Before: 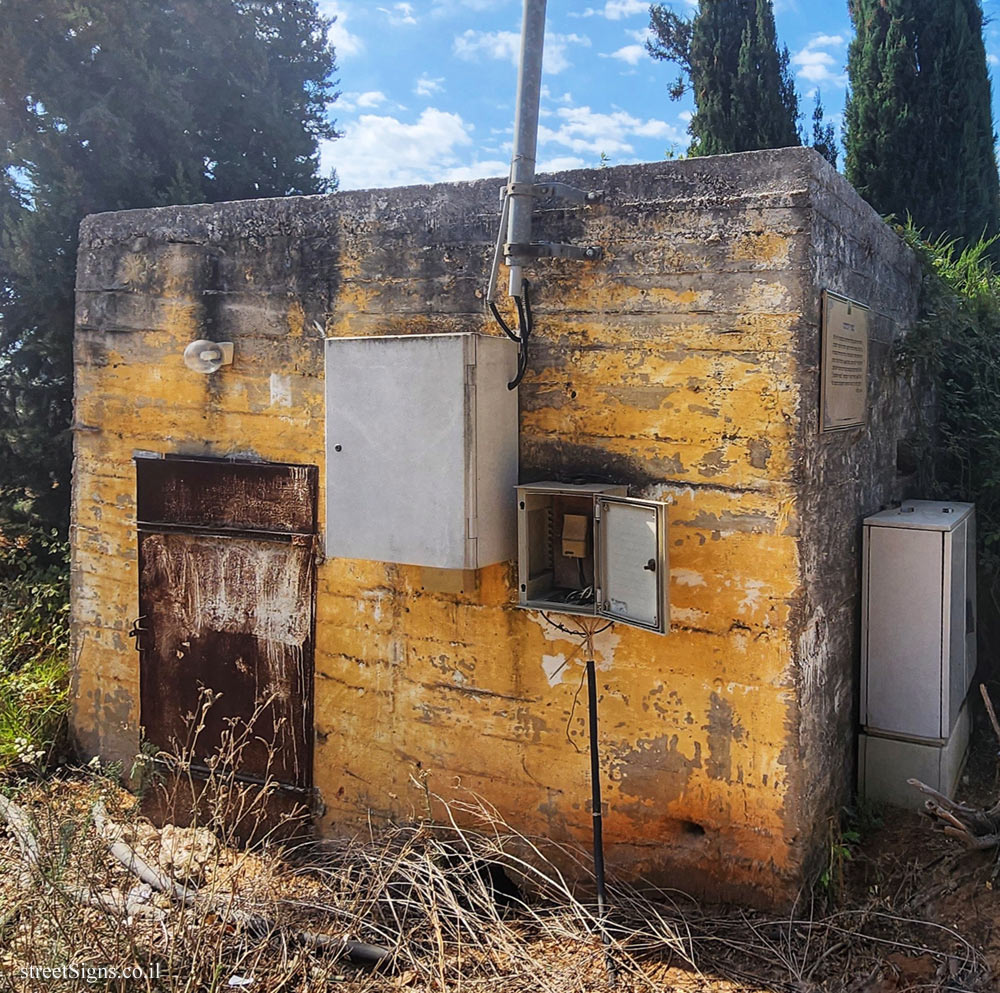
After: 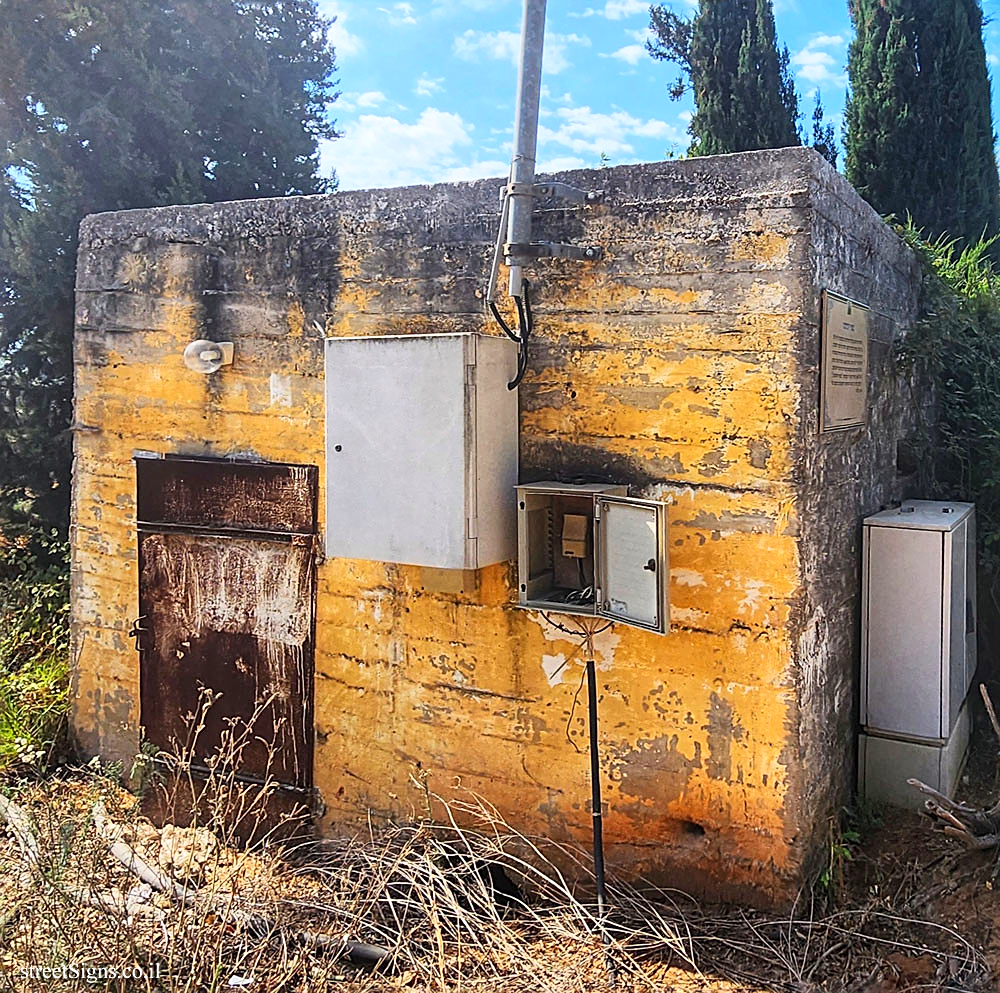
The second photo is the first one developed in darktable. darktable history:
sharpen: on, module defaults
contrast brightness saturation: contrast 0.2, brightness 0.162, saturation 0.228
